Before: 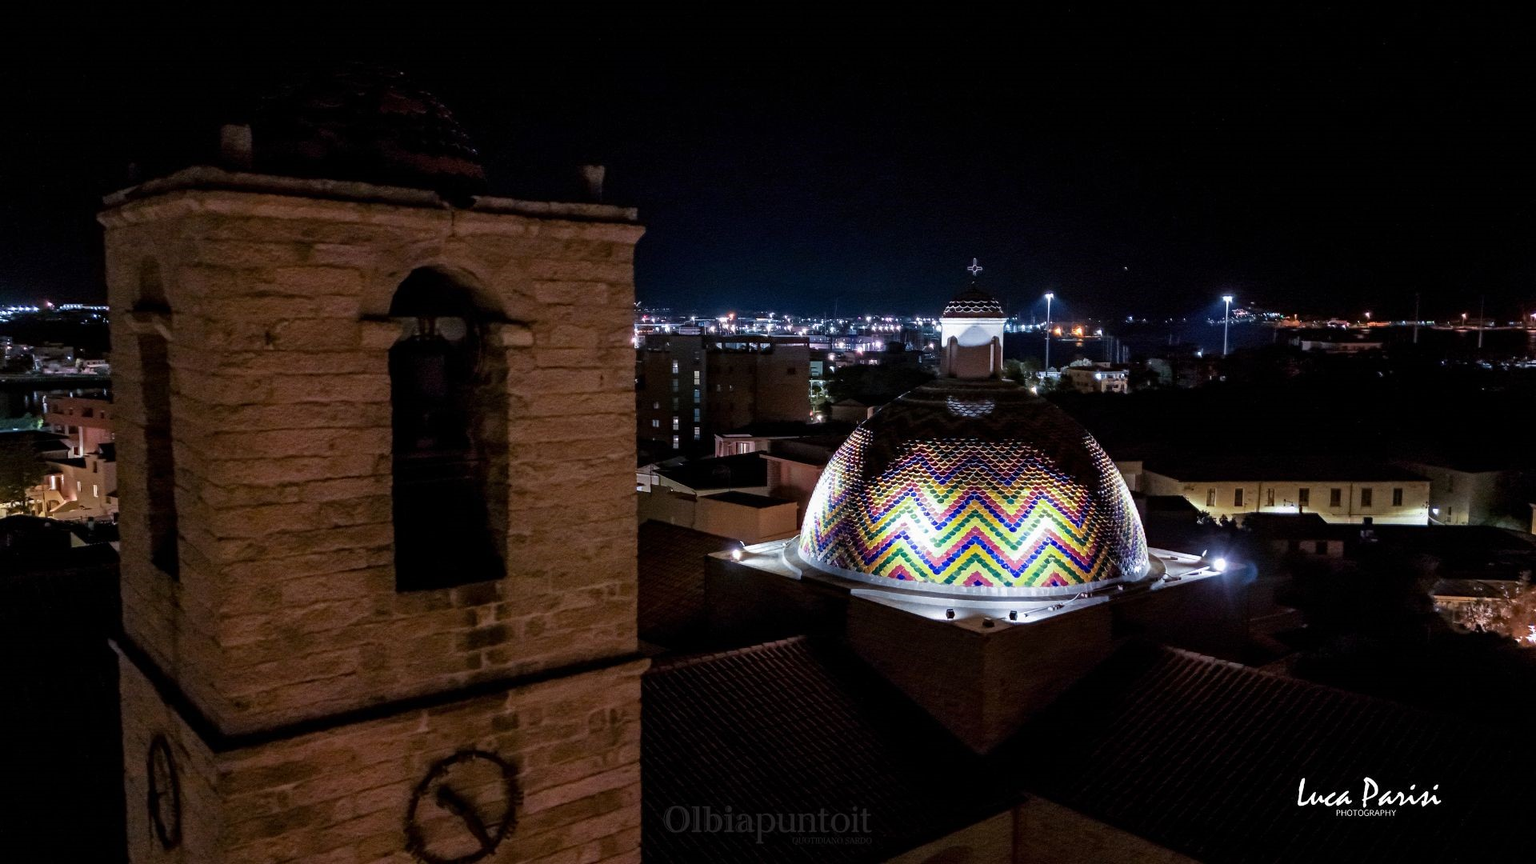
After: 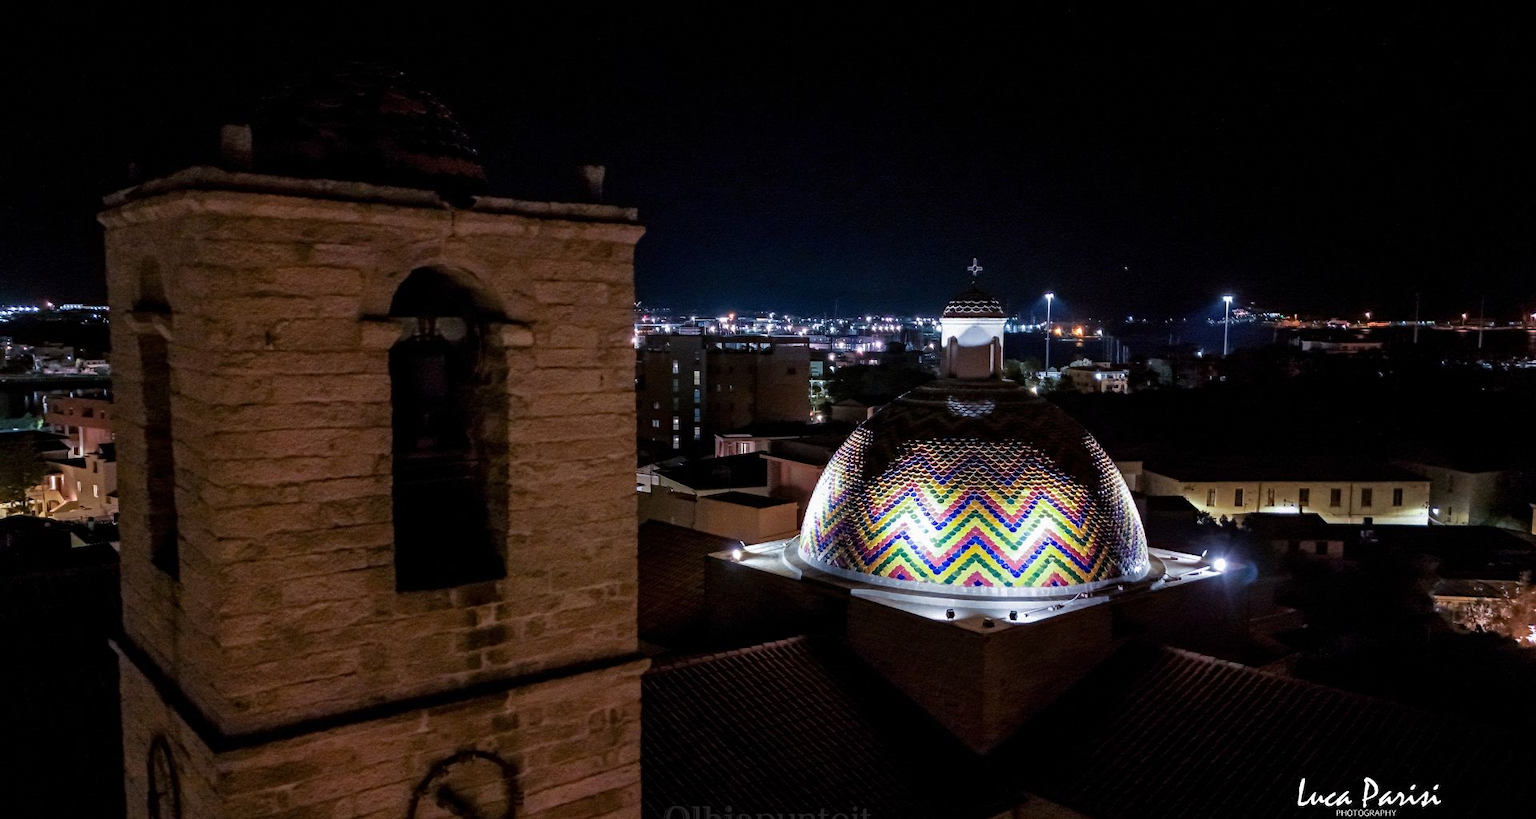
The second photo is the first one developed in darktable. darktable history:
crop and rotate: top 0.013%, bottom 5.104%
